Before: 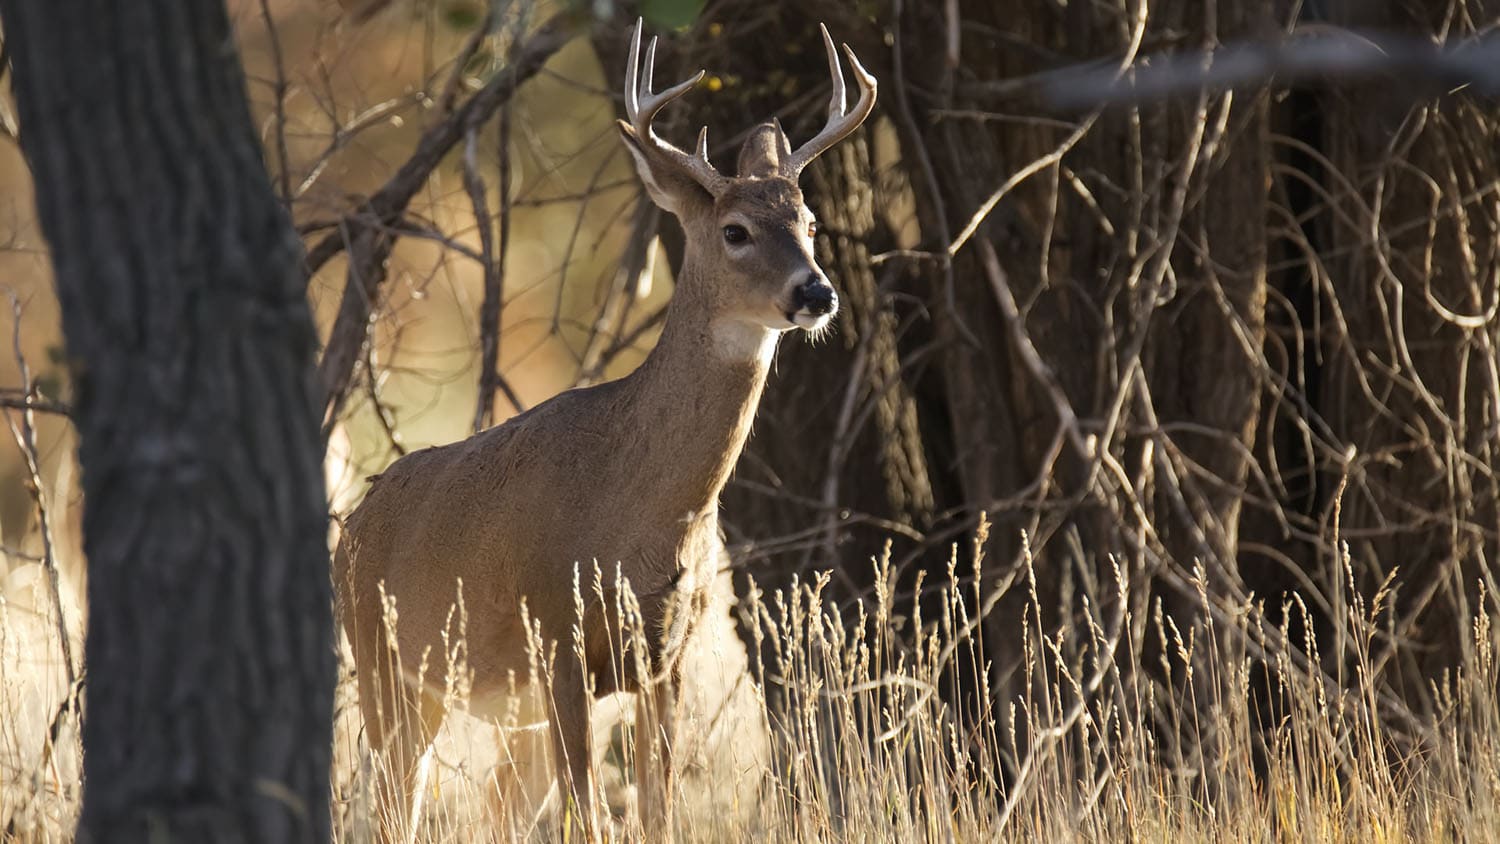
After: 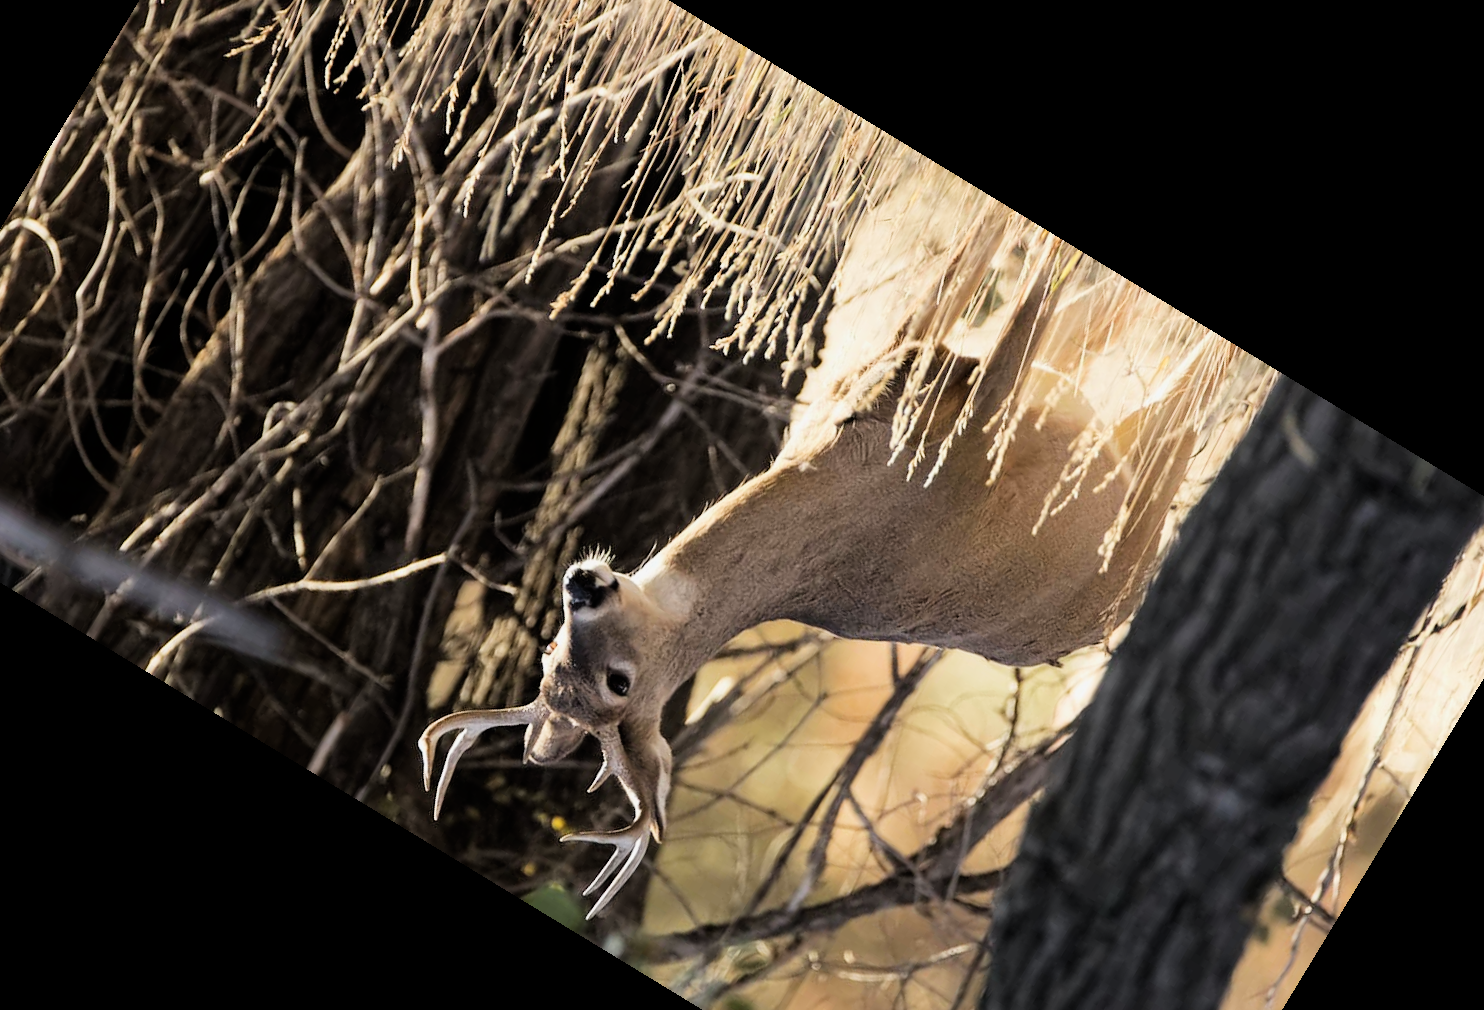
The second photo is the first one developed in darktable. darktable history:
exposure: black level correction 0, exposure 0.7 EV, compensate exposure bias true, compensate highlight preservation false
filmic rgb: black relative exposure -5 EV, hardness 2.88, contrast 1.3
crop and rotate: angle 148.68°, left 9.111%, top 15.603%, right 4.588%, bottom 17.041%
